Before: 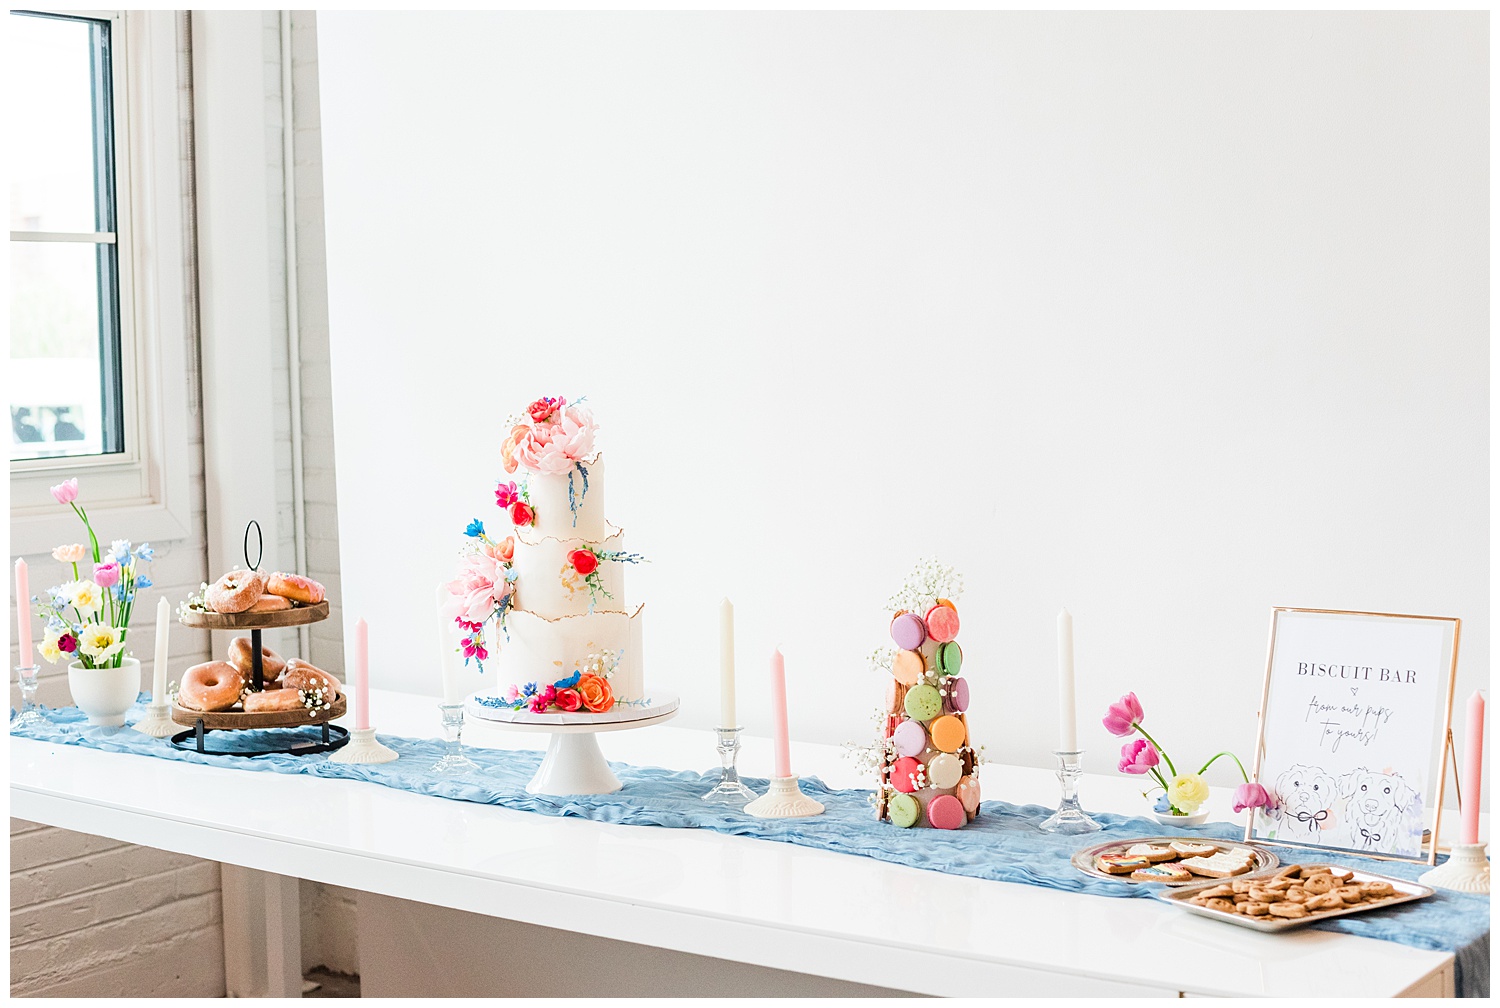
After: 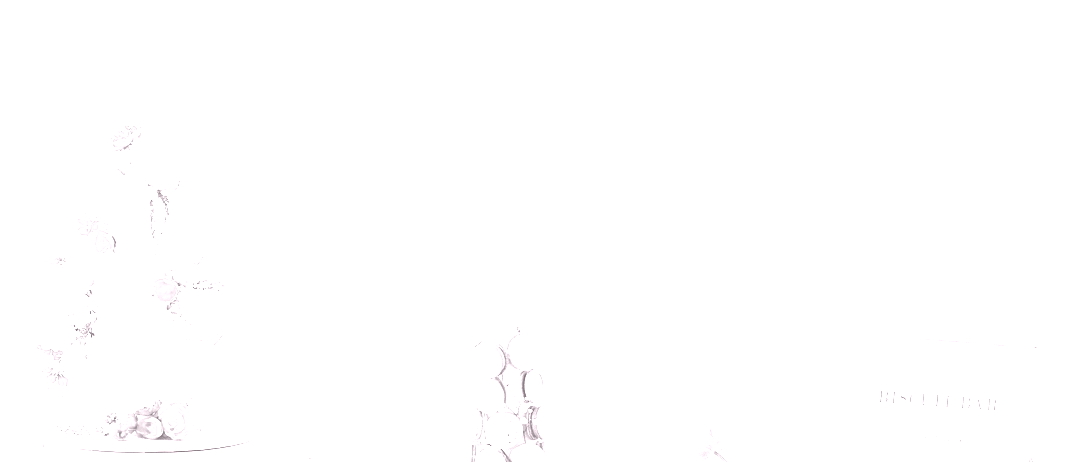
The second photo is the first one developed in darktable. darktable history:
exposure: black level correction 0, exposure 0.5 EV, compensate exposure bias true, compensate highlight preservation false
crop and rotate: left 27.938%, top 27.046%, bottom 27.046%
colorize: hue 25.2°, saturation 83%, source mix 82%, lightness 79%, version 1
